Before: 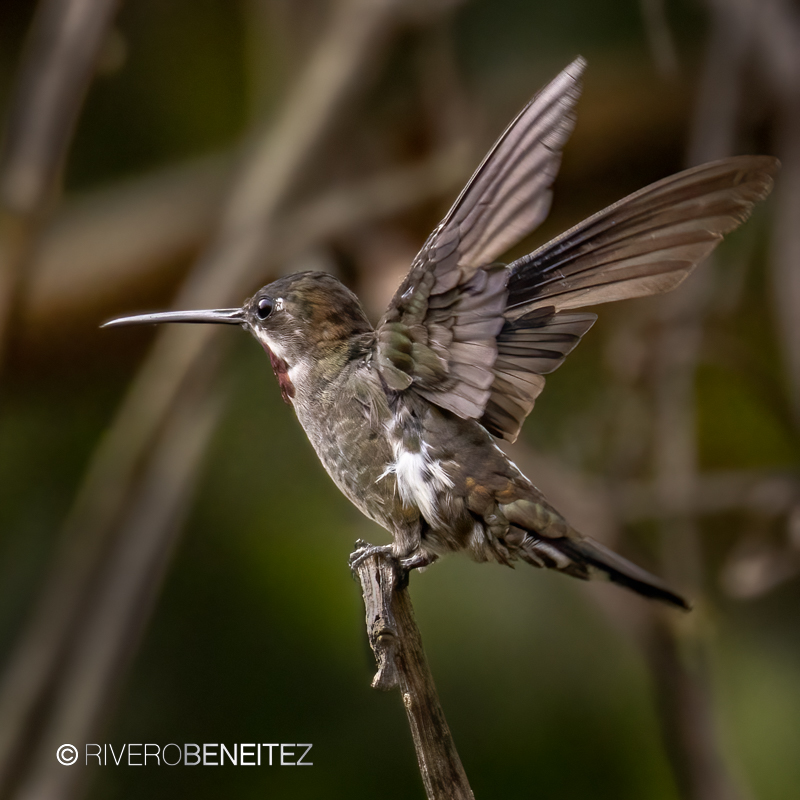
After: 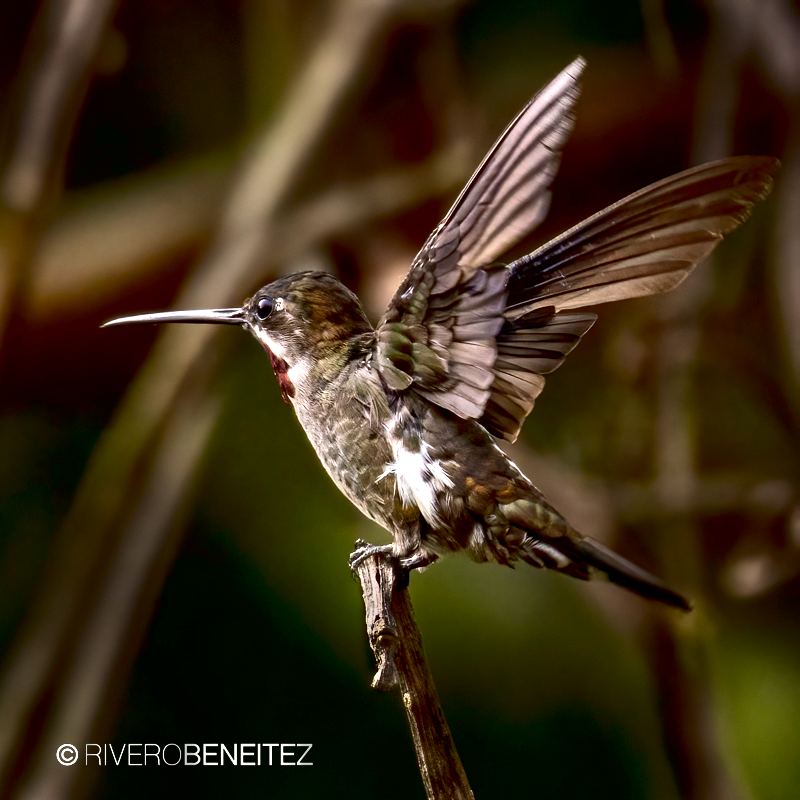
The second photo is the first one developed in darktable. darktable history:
exposure: black level correction 0.012, exposure 0.7 EV, compensate exposure bias true, compensate highlight preservation false
contrast brightness saturation: contrast 0.19, brightness -0.11, saturation 0.21
